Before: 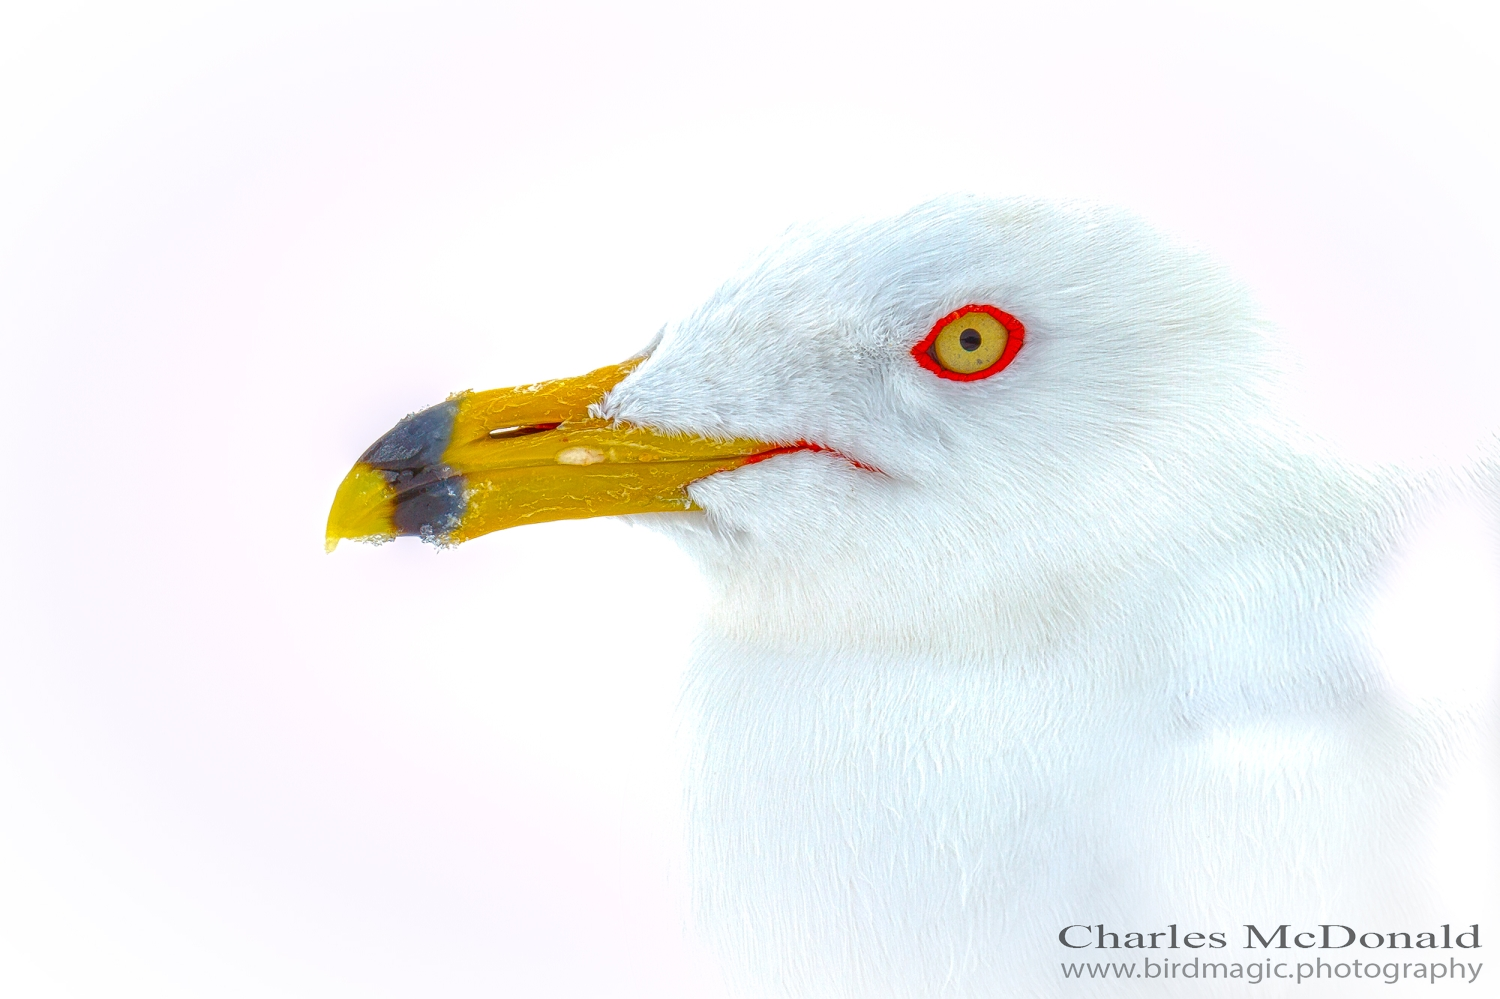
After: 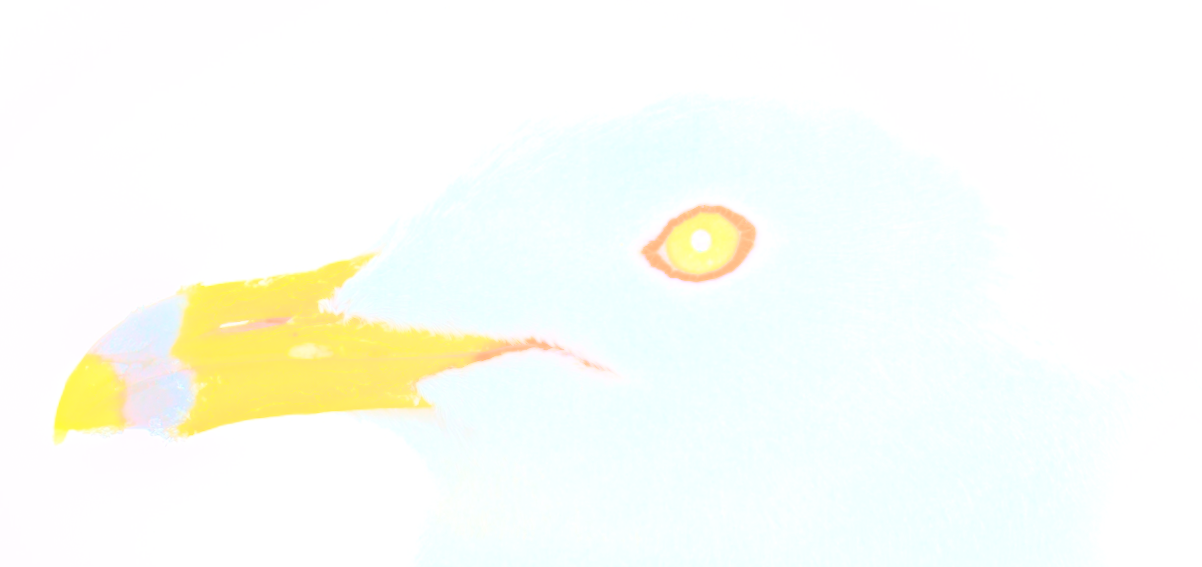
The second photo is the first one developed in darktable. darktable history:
bloom: size 40%
crop: left 18.38%, top 11.092%, right 2.134%, bottom 33.217%
rotate and perspective: rotation 0.8°, automatic cropping off
